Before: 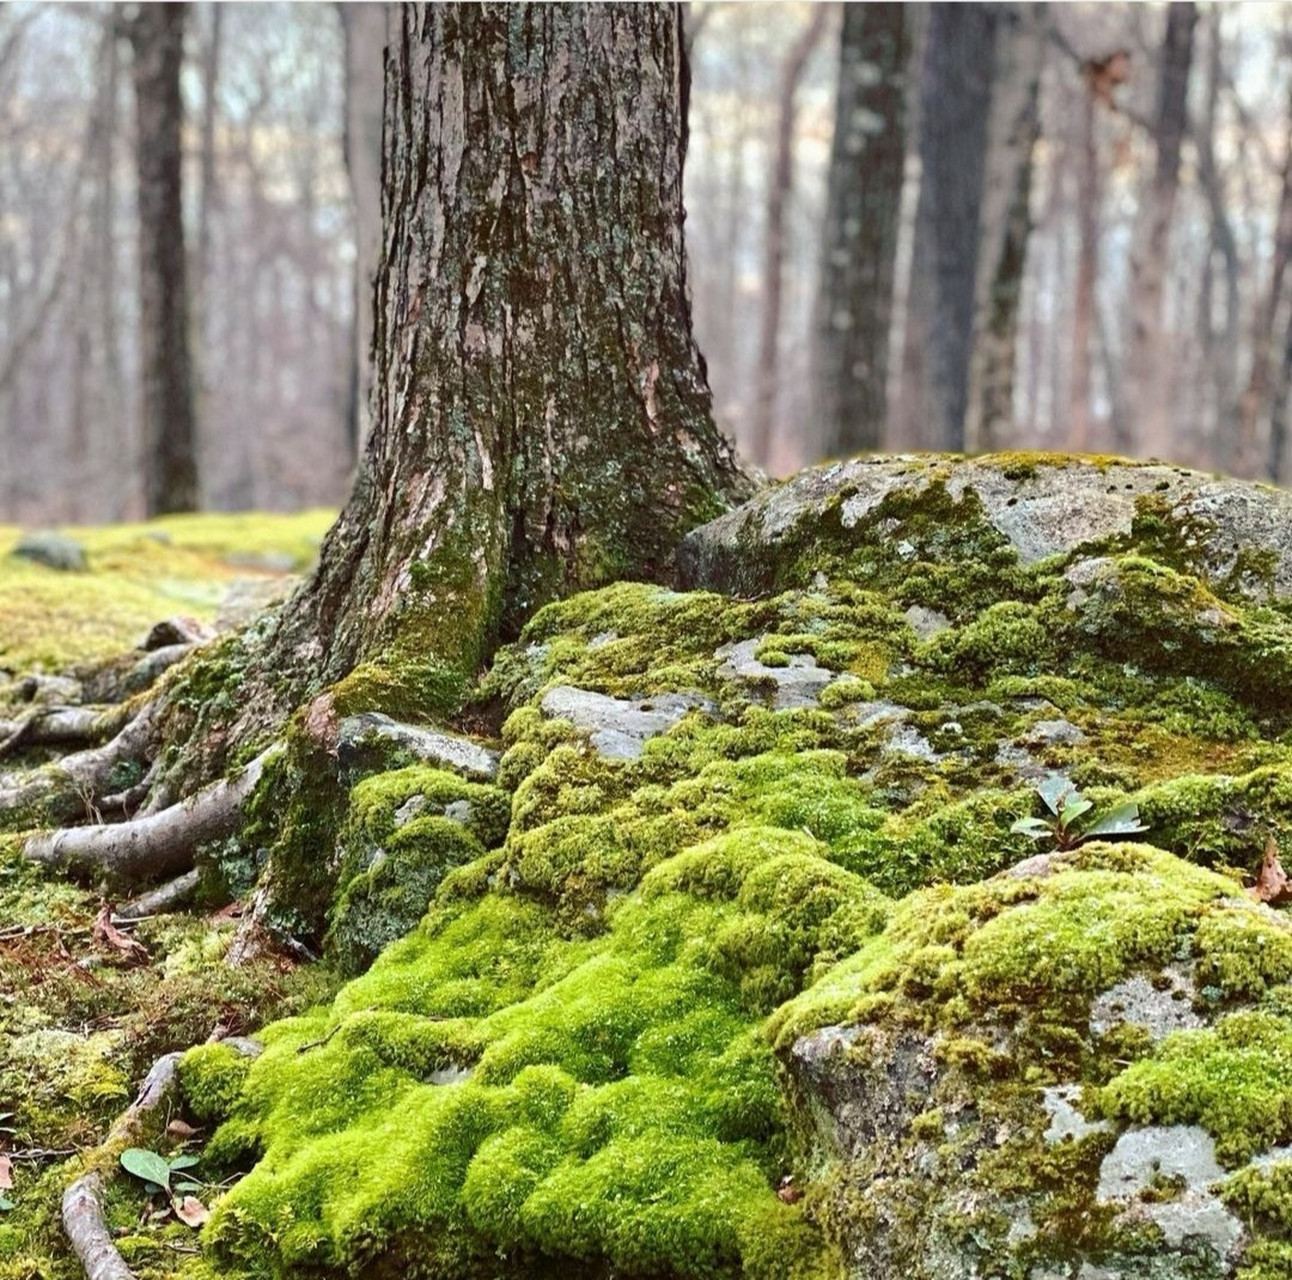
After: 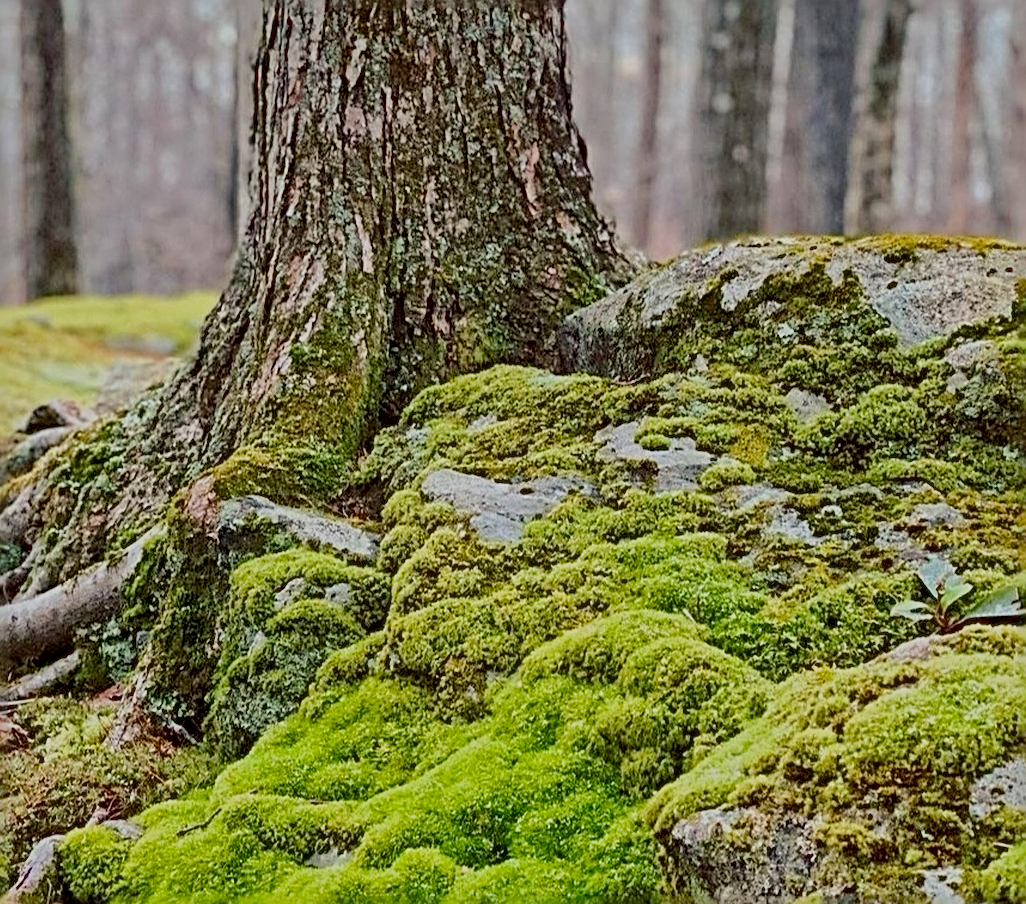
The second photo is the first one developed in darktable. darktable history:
filmic rgb: middle gray luminance 2.65%, black relative exposure -9.99 EV, white relative exposure 7 EV, dynamic range scaling 10.71%, target black luminance 0%, hardness 3.18, latitude 43.44%, contrast 0.671, highlights saturation mix 5.3%, shadows ↔ highlights balance 13.58%, color science v5 (2021), contrast in shadows safe, contrast in highlights safe
local contrast: mode bilateral grid, contrast 21, coarseness 18, detail 163%, midtone range 0.2
crop: left 9.347%, top 16.986%, right 11.19%, bottom 12.356%
sharpen: radius 3.012, amount 0.775
